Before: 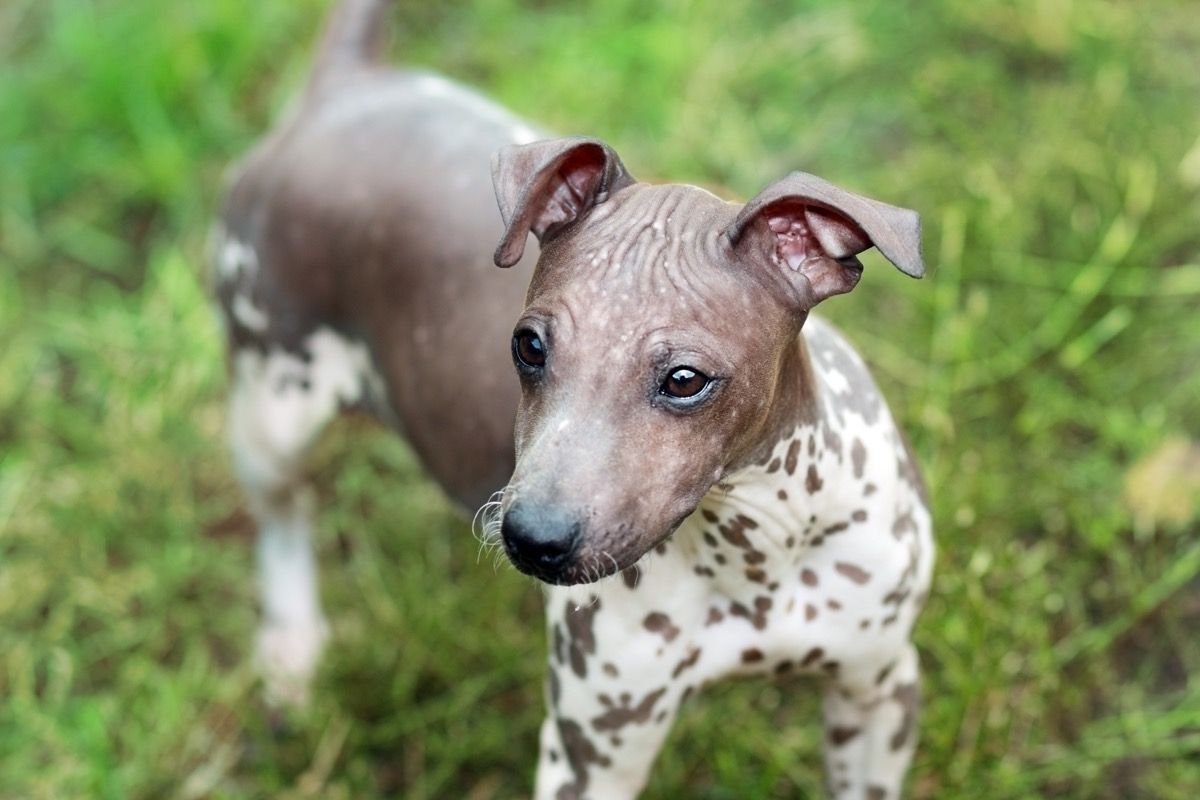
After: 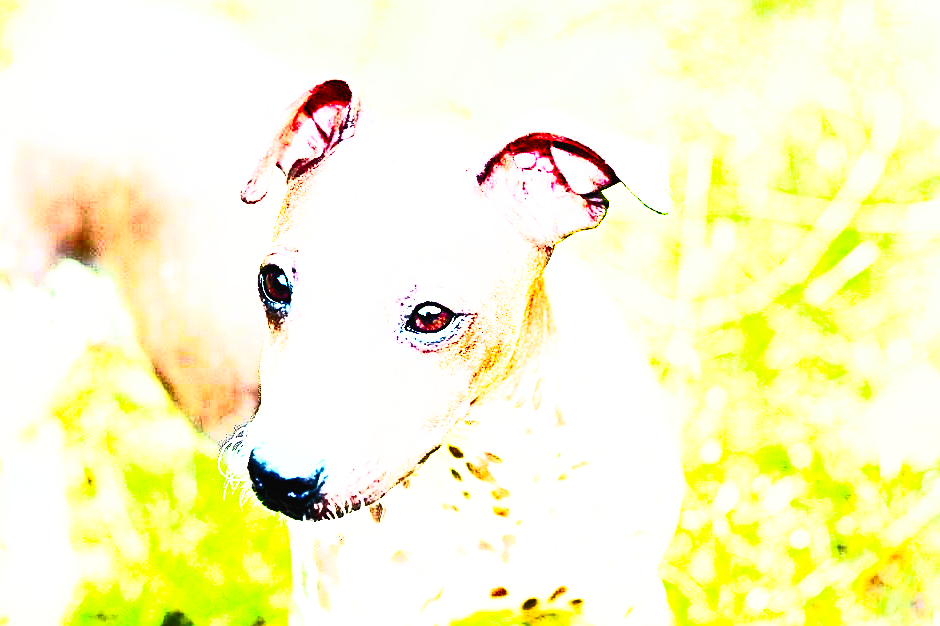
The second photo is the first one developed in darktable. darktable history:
tone equalizer: -8 EV -0.726 EV, -7 EV -0.676 EV, -6 EV -0.56 EV, -5 EV -0.411 EV, -3 EV 0.38 EV, -2 EV 0.6 EV, -1 EV 0.694 EV, +0 EV 0.744 EV, edges refinement/feathering 500, mask exposure compensation -1.57 EV, preserve details no
crop and rotate: left 21.223%, top 8.042%, right 0.37%, bottom 13.594%
sharpen: on, module defaults
exposure: black level correction 0, exposure 1.39 EV, compensate highlight preservation false
contrast brightness saturation: contrast 0.815, brightness 0.602, saturation 0.594
base curve: curves: ch0 [(0, 0) (0.007, 0.004) (0.027, 0.03) (0.046, 0.07) (0.207, 0.54) (0.442, 0.872) (0.673, 0.972) (1, 1)], preserve colors none
color balance rgb: global offset › luminance -0.303%, global offset › hue 260.96°, perceptual saturation grading › global saturation 20%, perceptual saturation grading › highlights -25.727%, perceptual saturation grading › shadows 49.596%, global vibrance 30.479%, contrast 9.641%
